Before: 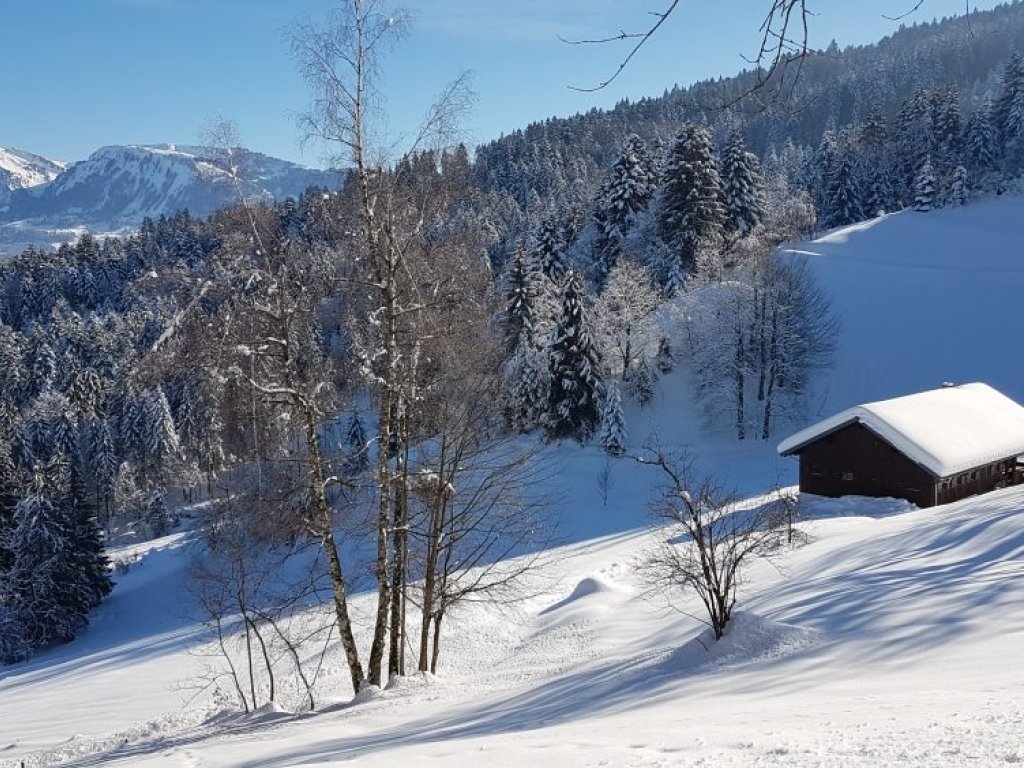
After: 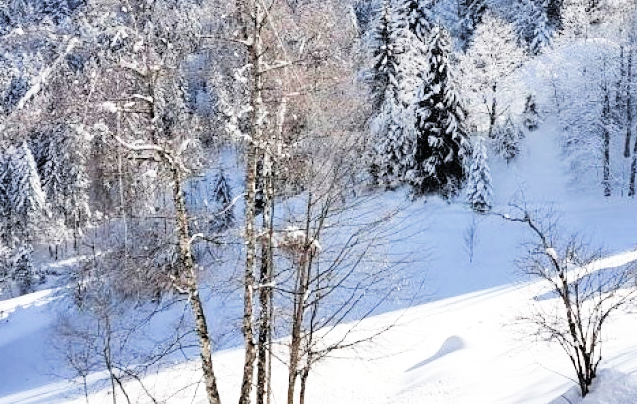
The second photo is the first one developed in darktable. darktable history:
shadows and highlights: shadows 32.21, highlights -31.31, soften with gaussian
tone equalizer: -8 EV -0.781 EV, -7 EV -0.728 EV, -6 EV -0.63 EV, -5 EV -0.405 EV, -3 EV 0.388 EV, -2 EV 0.6 EV, -1 EV 0.683 EV, +0 EV 0.76 EV
exposure: exposure 1 EV, compensate exposure bias true, compensate highlight preservation false
contrast brightness saturation: brightness 0.148
filmic rgb: black relative exposure -5.14 EV, white relative exposure 4 EV, hardness 2.9, contrast 1.299, highlights saturation mix -29.59%
crop: left 13.135%, top 31.664%, right 24.569%, bottom 15.679%
color zones: curves: ch1 [(0, 0.679) (0.143, 0.647) (0.286, 0.261) (0.378, -0.011) (0.571, 0.396) (0.714, 0.399) (0.857, 0.406) (1, 0.679)]
